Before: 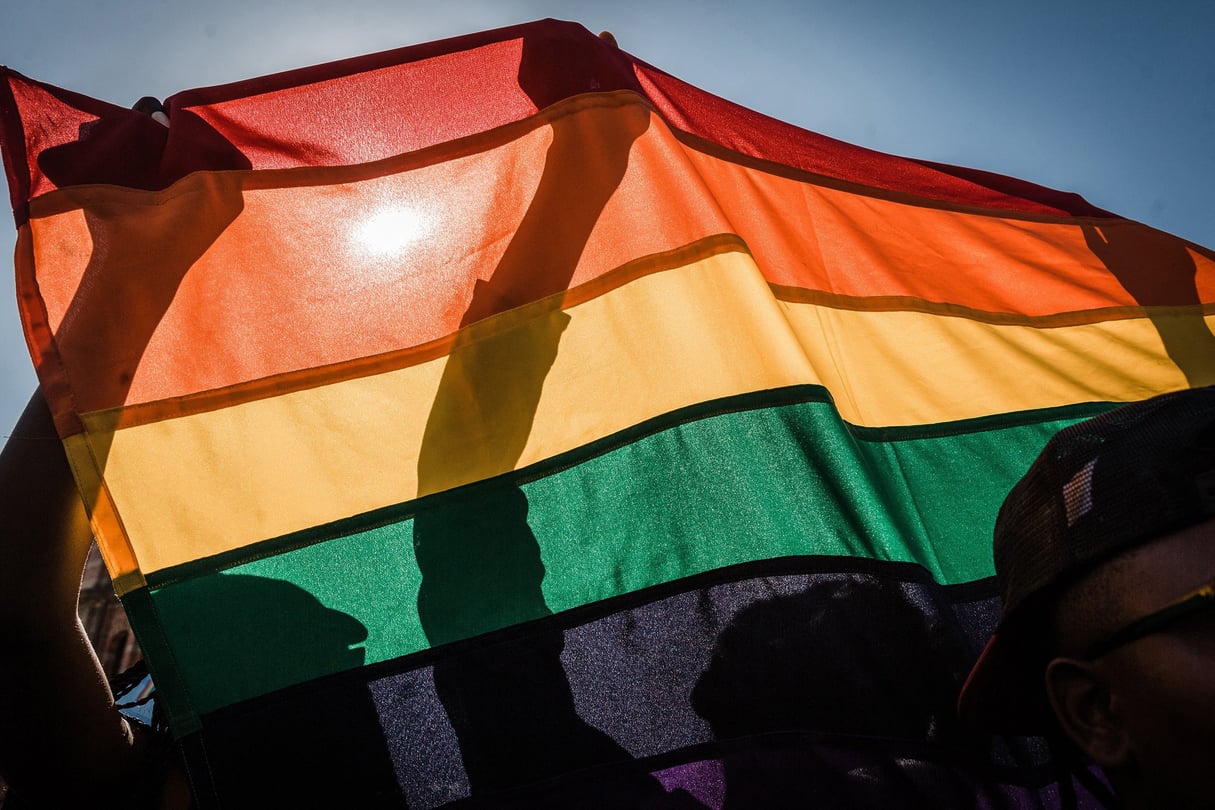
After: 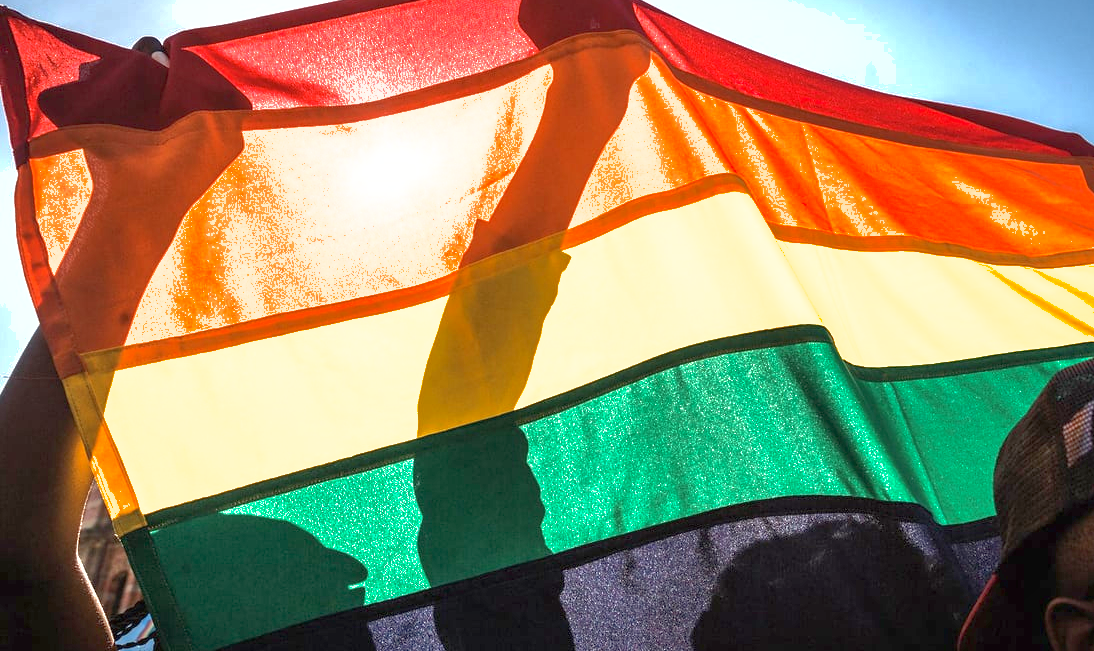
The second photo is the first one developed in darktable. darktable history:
crop: top 7.492%, right 9.897%, bottom 12.029%
shadows and highlights: on, module defaults
exposure: black level correction 0, exposure 1.517 EV, compensate highlight preservation false
